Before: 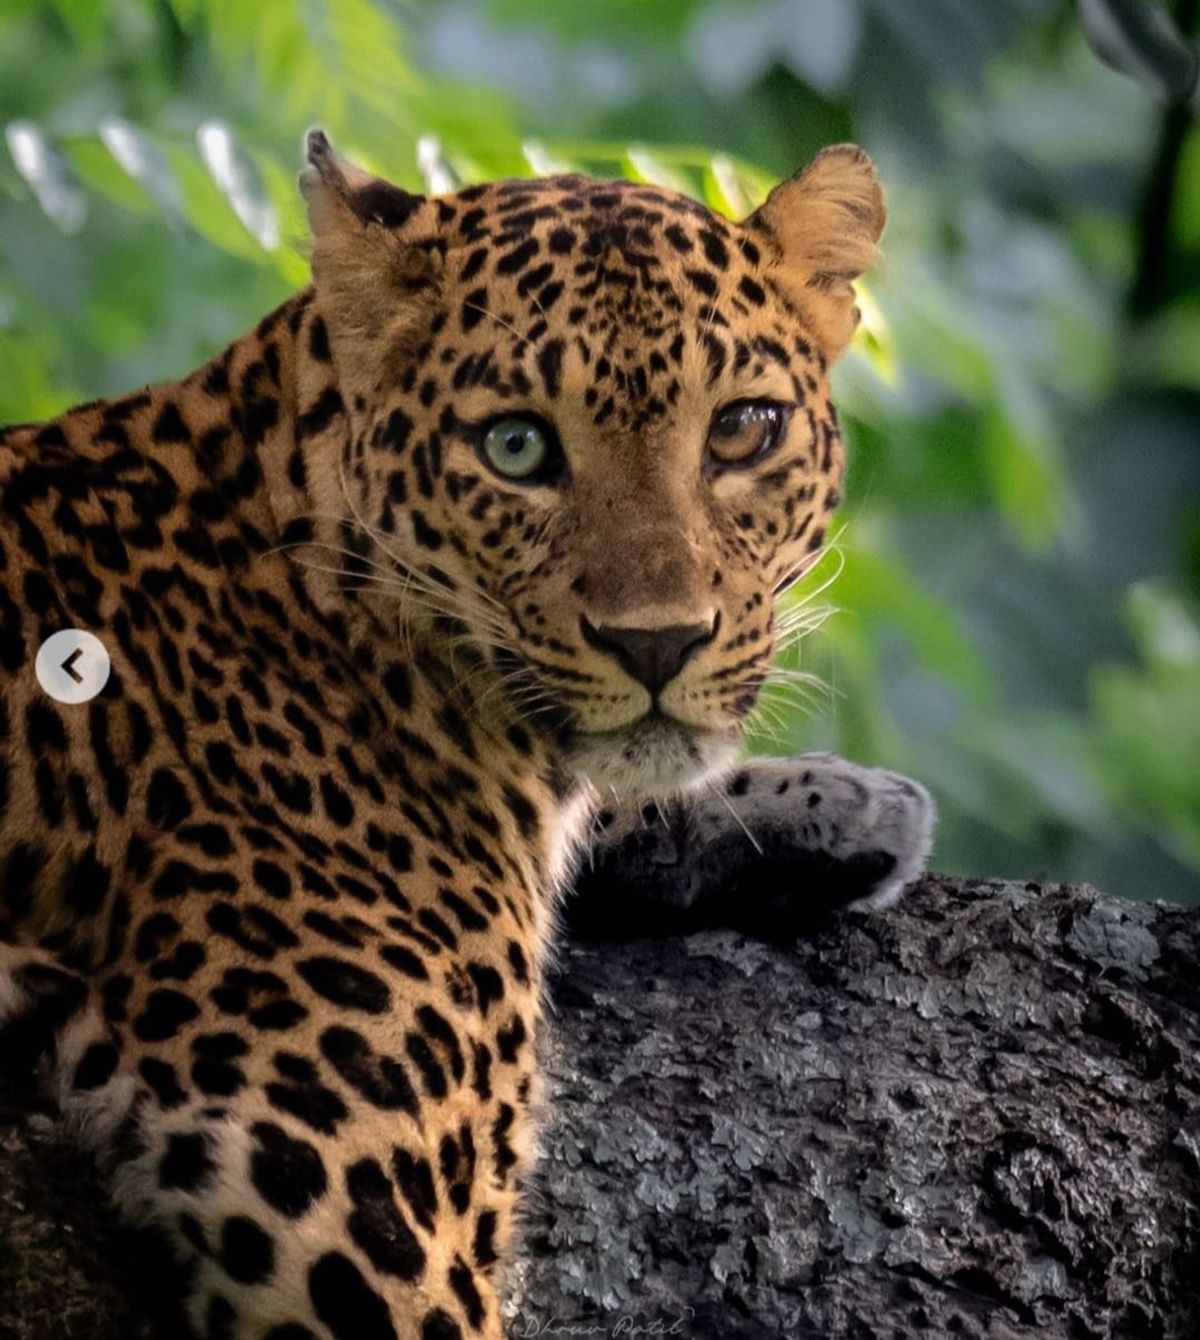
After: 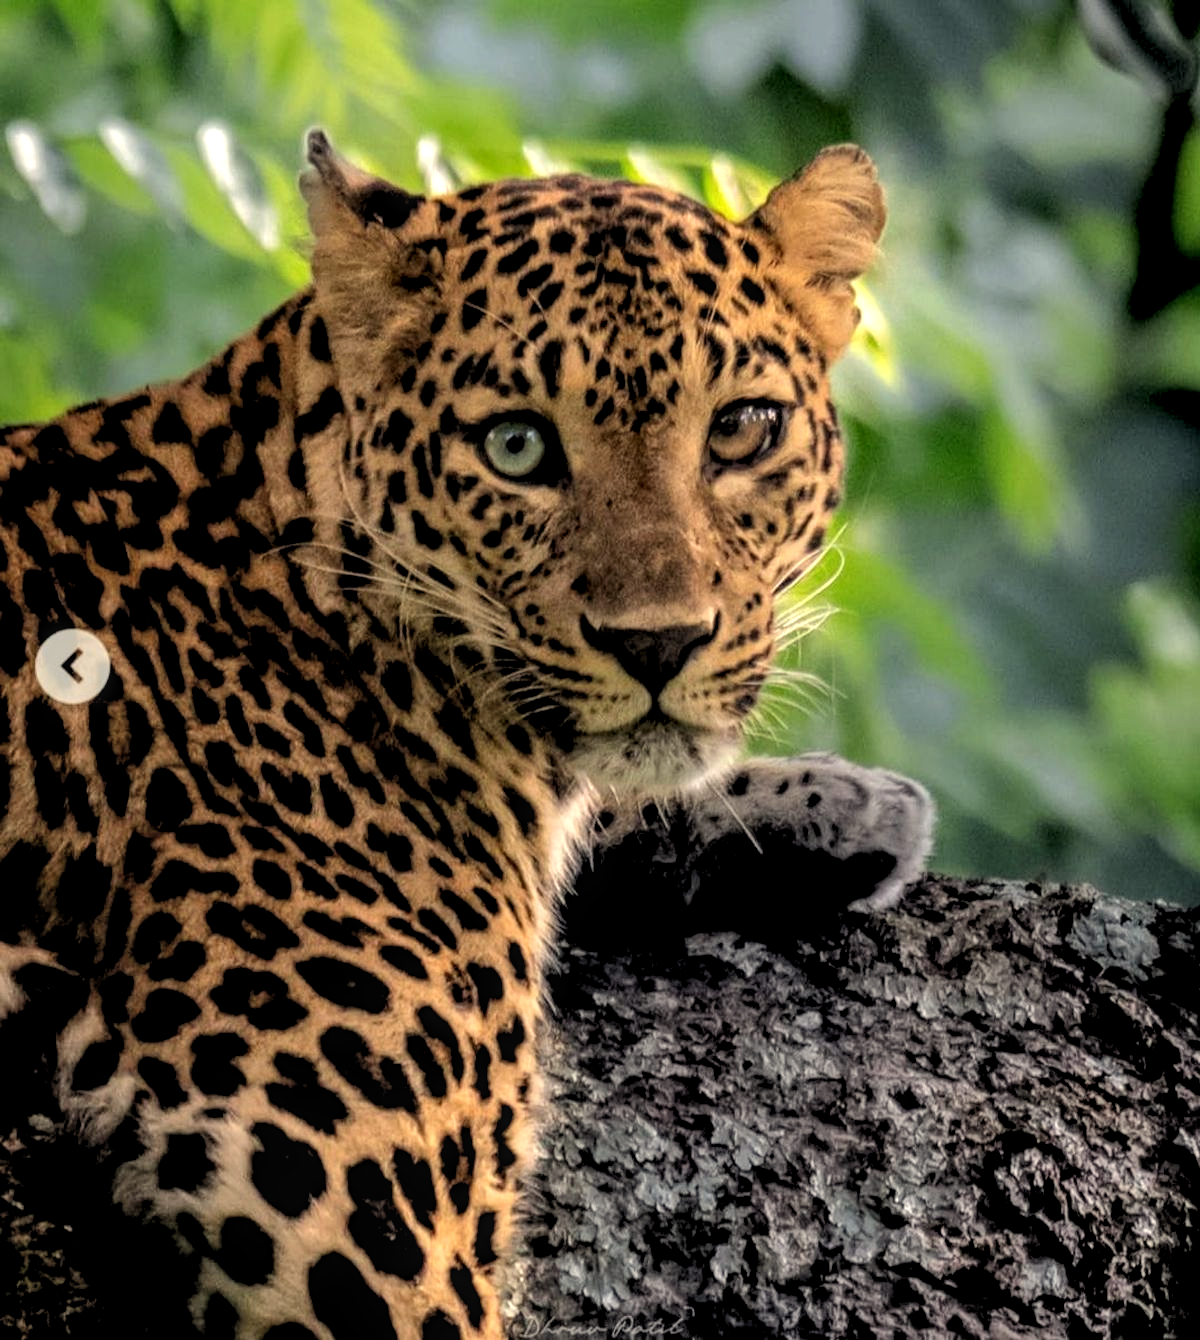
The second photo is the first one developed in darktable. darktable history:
local contrast: on, module defaults
rgb levels: levels [[0.01, 0.419, 0.839], [0, 0.5, 1], [0, 0.5, 1]]
white balance: red 1.029, blue 0.92
shadows and highlights: shadows 37.27, highlights -28.18, soften with gaussian
